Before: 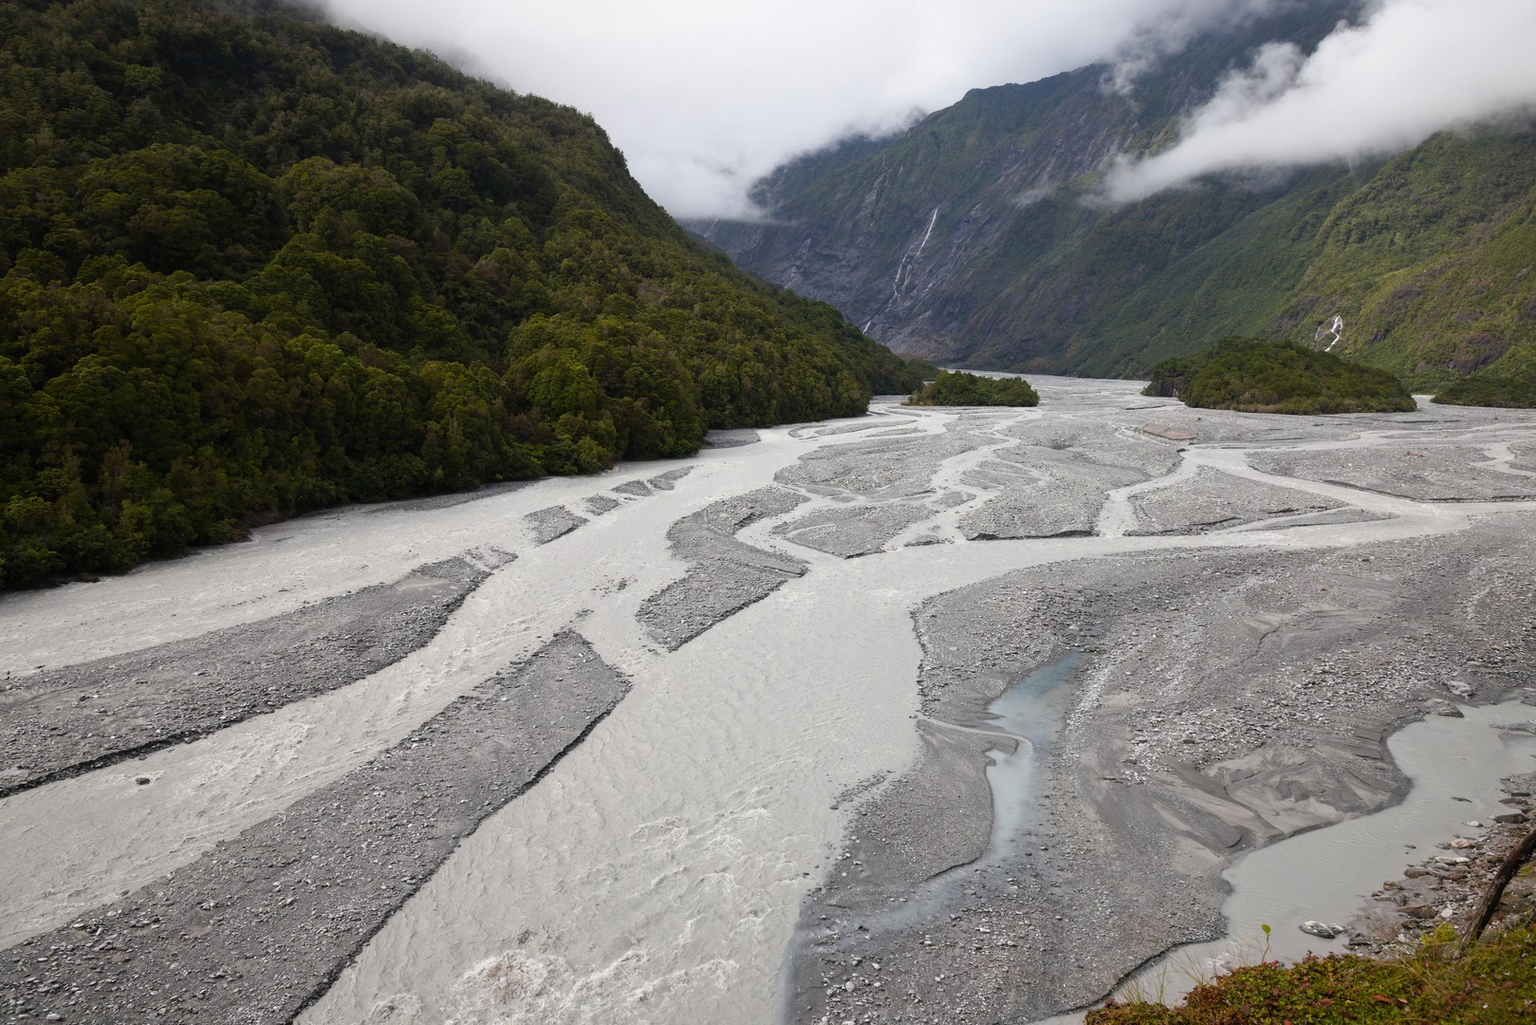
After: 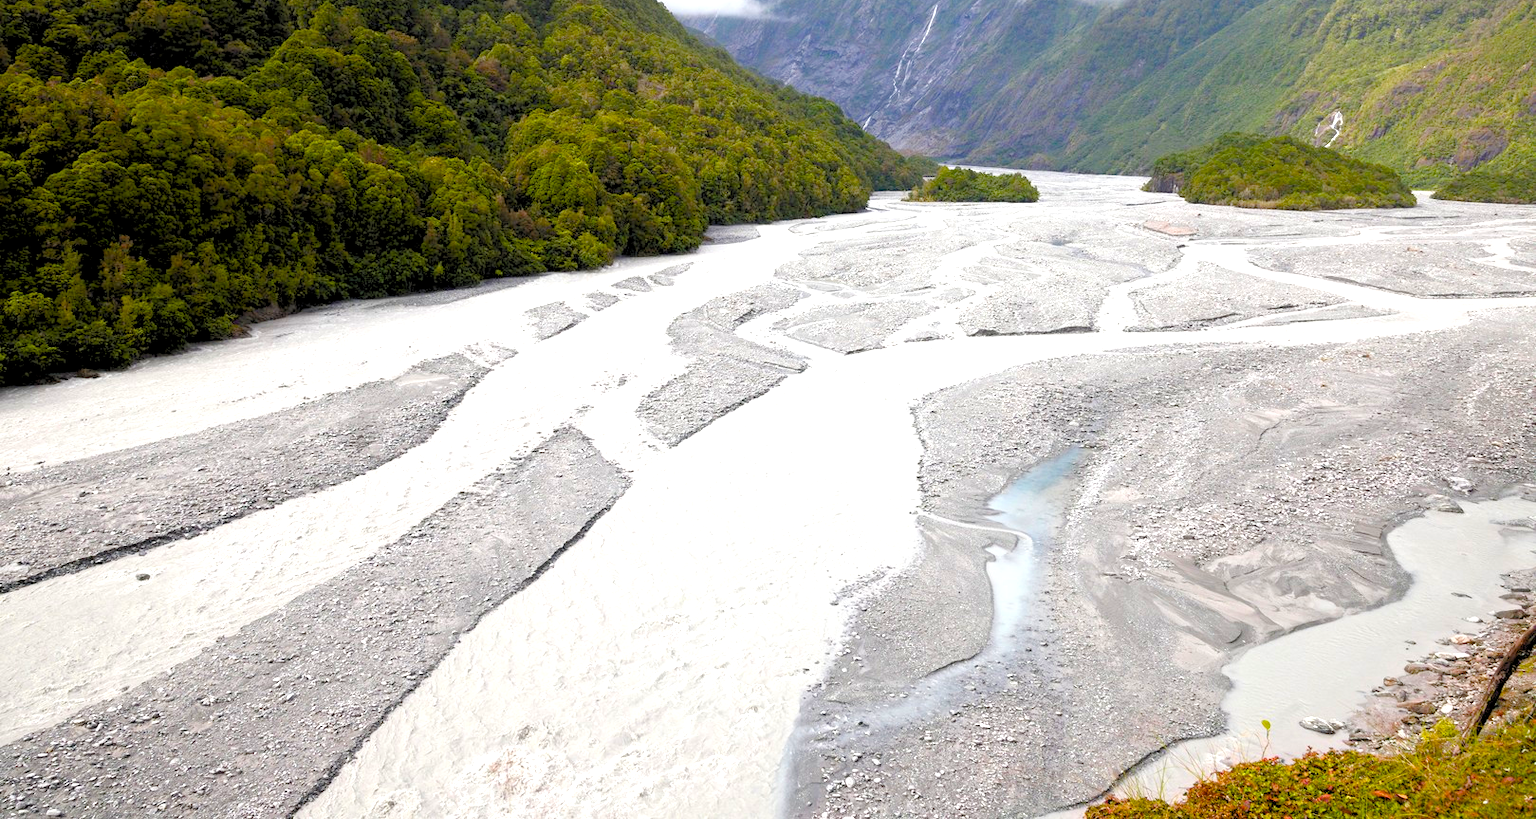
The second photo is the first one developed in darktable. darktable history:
exposure: black level correction 0, exposure 1.1 EV, compensate exposure bias true, compensate highlight preservation false
crop and rotate: top 19.998%
color balance rgb: perceptual saturation grading › global saturation 35%, perceptual saturation grading › highlights -25%, perceptual saturation grading › shadows 50%
rgb levels: preserve colors sum RGB, levels [[0.038, 0.433, 0.934], [0, 0.5, 1], [0, 0.5, 1]]
